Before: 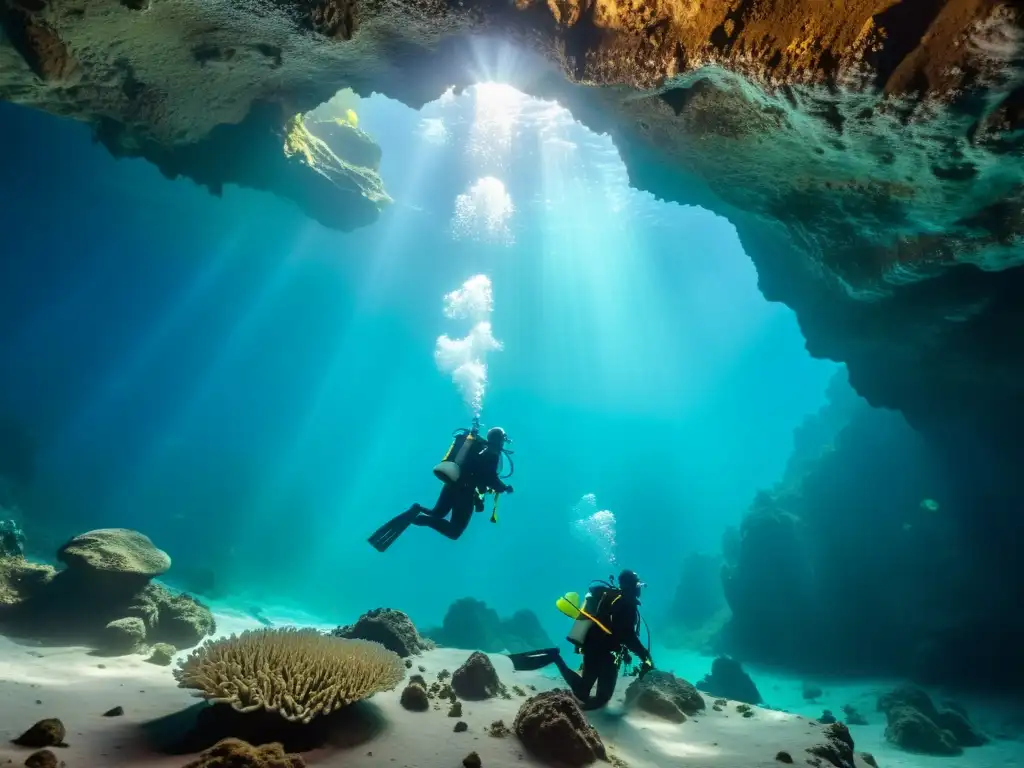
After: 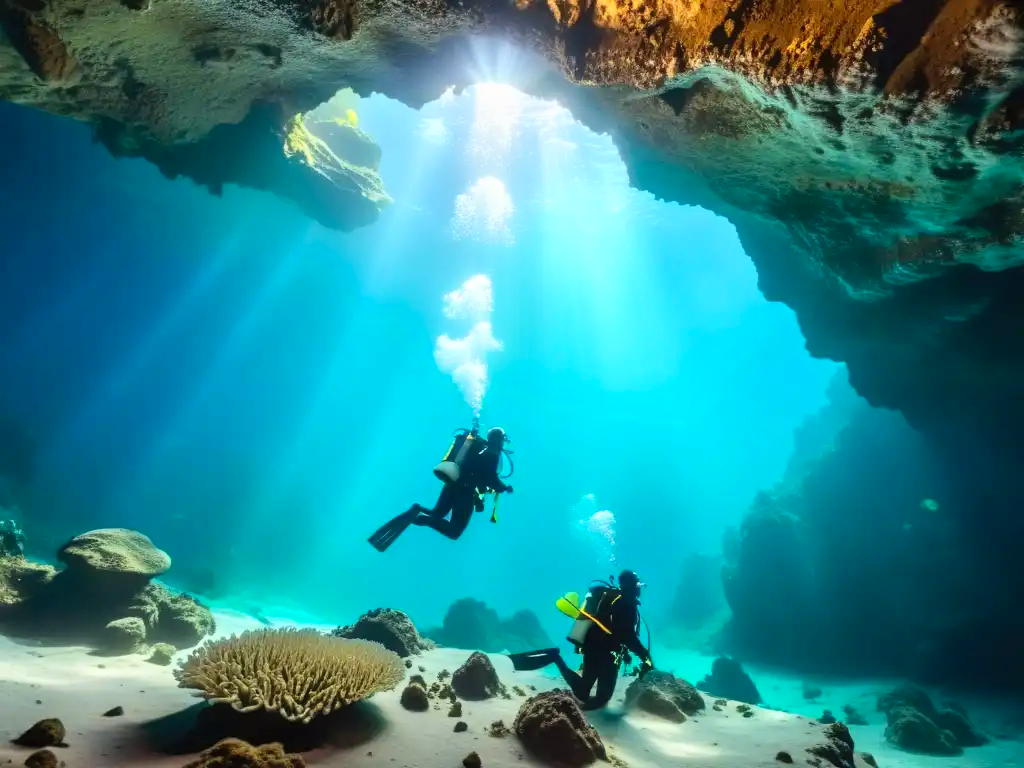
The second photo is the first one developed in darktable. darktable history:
contrast brightness saturation: contrast 0.201, brightness 0.16, saturation 0.219
